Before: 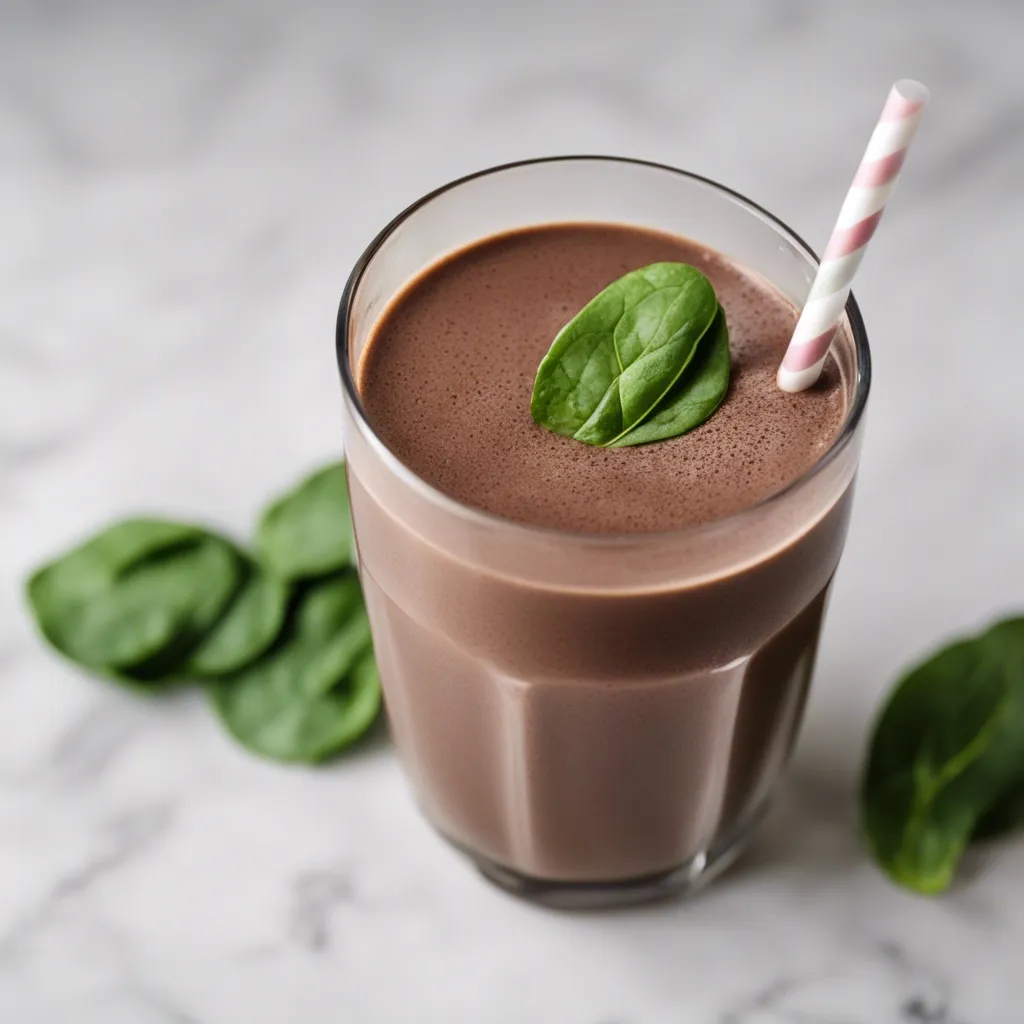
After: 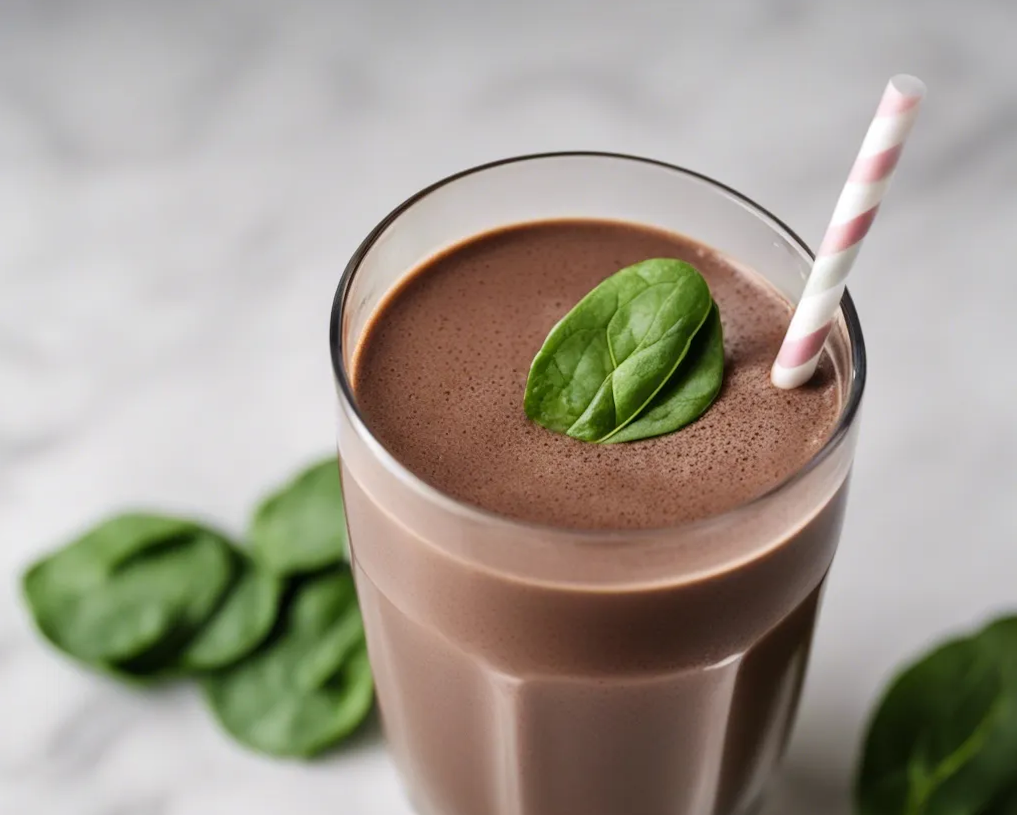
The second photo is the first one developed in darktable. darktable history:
rotate and perspective: rotation 0.192°, lens shift (horizontal) -0.015, crop left 0.005, crop right 0.996, crop top 0.006, crop bottom 0.99
crop: bottom 19.644%
